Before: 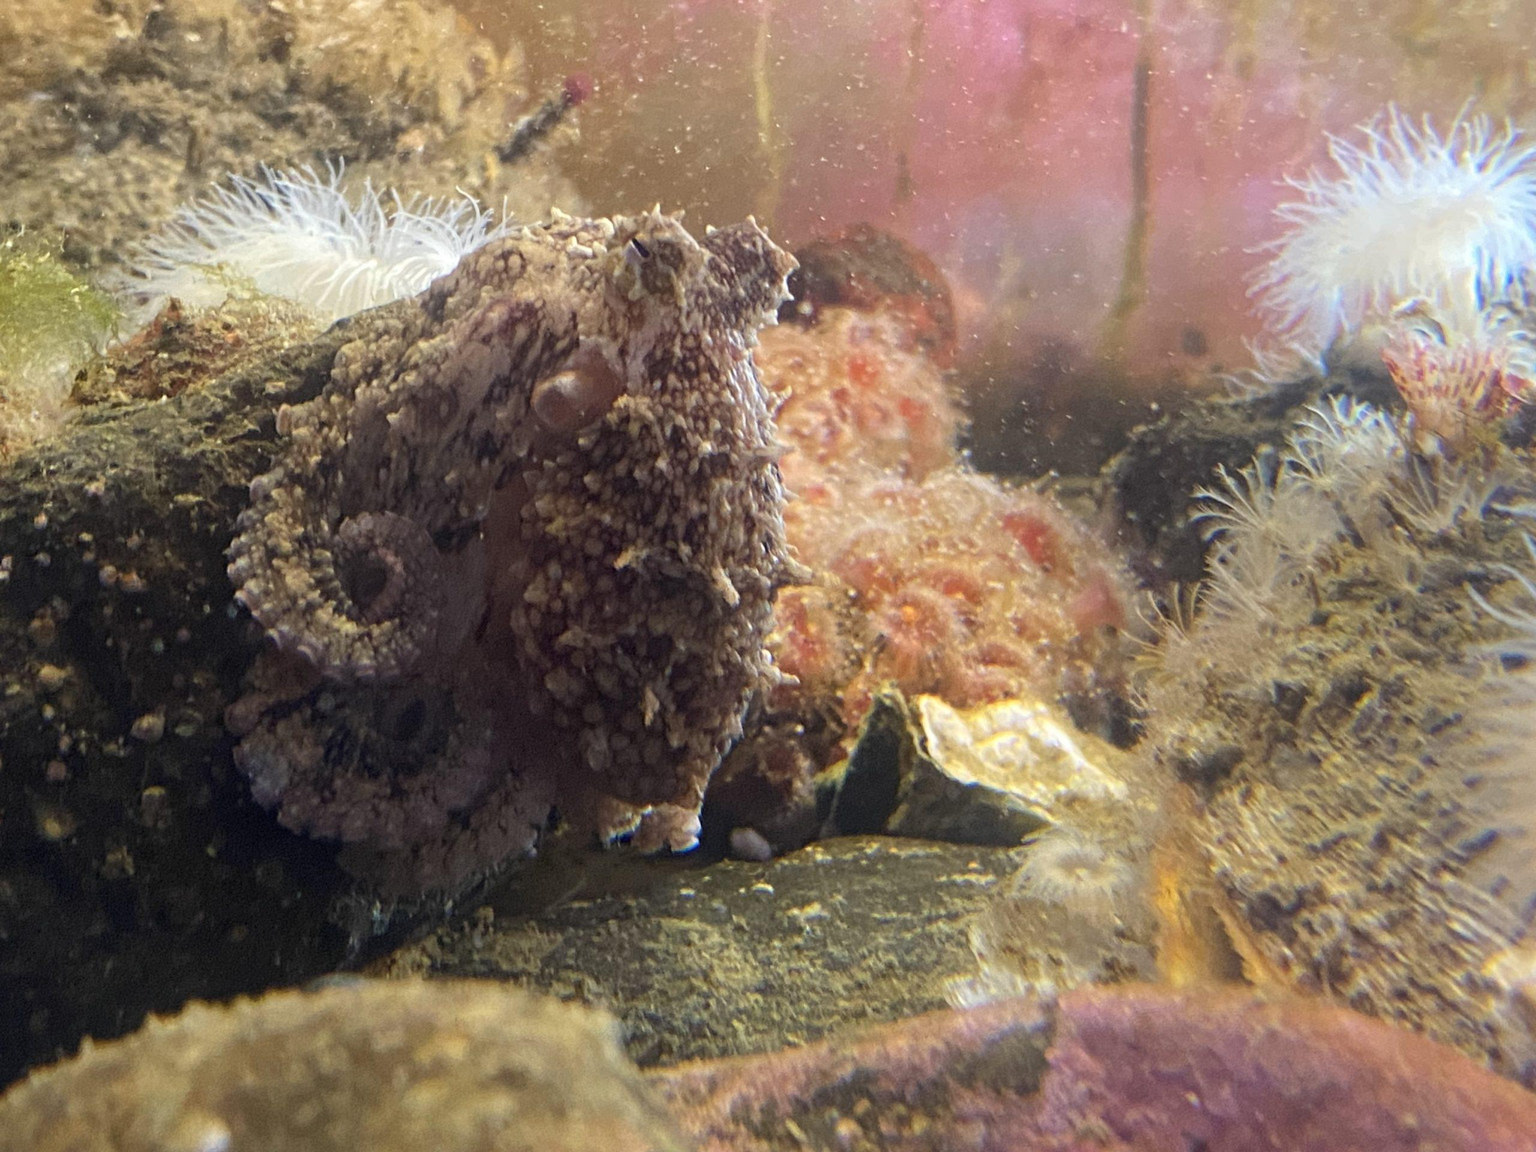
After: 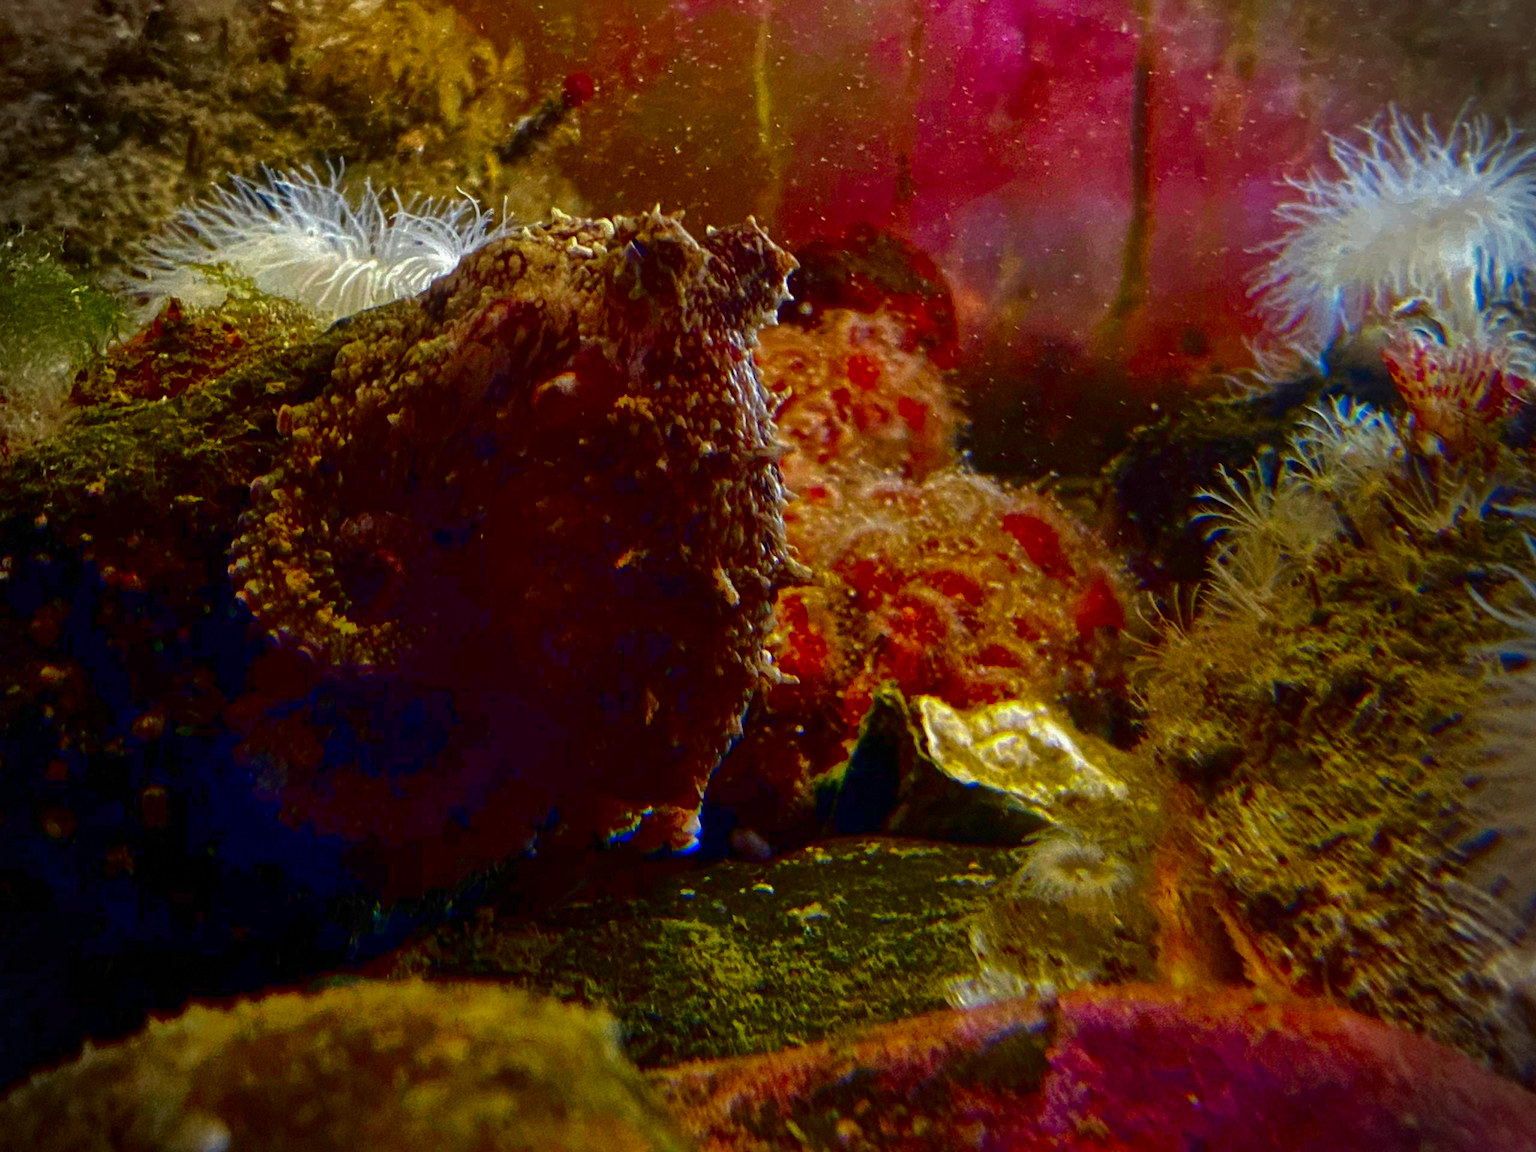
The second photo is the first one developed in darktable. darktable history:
vignetting: fall-off start 88.03%, fall-off radius 24.9%
contrast brightness saturation: brightness -1, saturation 1
shadows and highlights: on, module defaults
